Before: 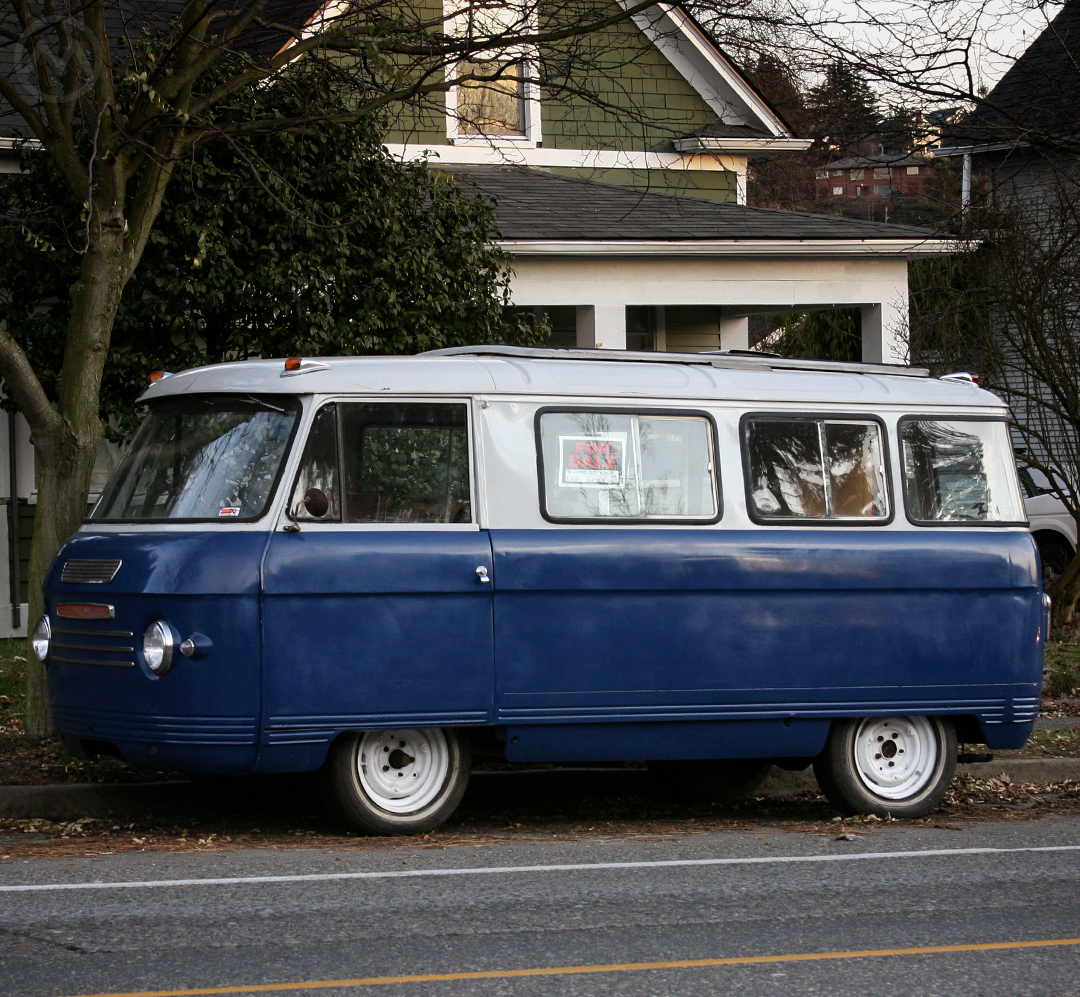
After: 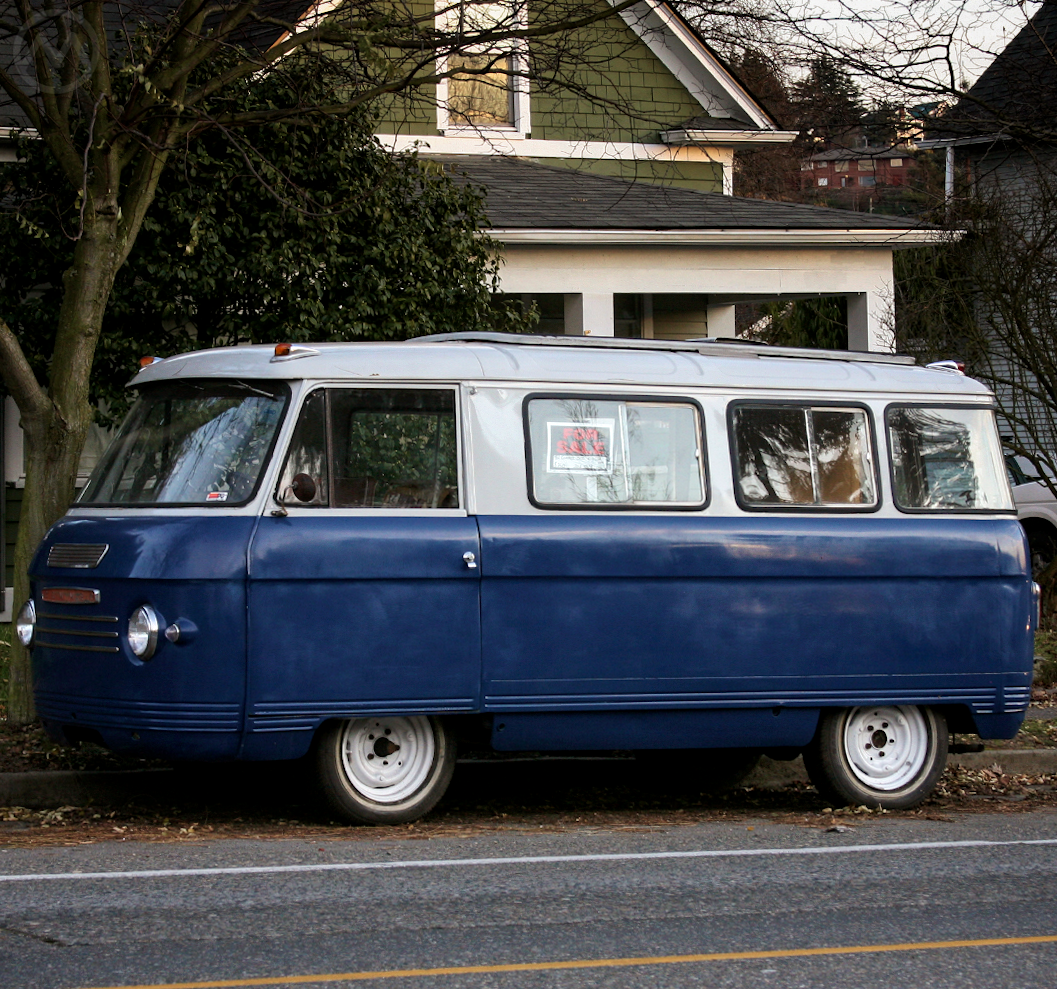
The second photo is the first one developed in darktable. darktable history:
local contrast: highlights 100%, shadows 100%, detail 120%, midtone range 0.2
rotate and perspective: rotation 0.226°, lens shift (vertical) -0.042, crop left 0.023, crop right 0.982, crop top 0.006, crop bottom 0.994
velvia: on, module defaults
